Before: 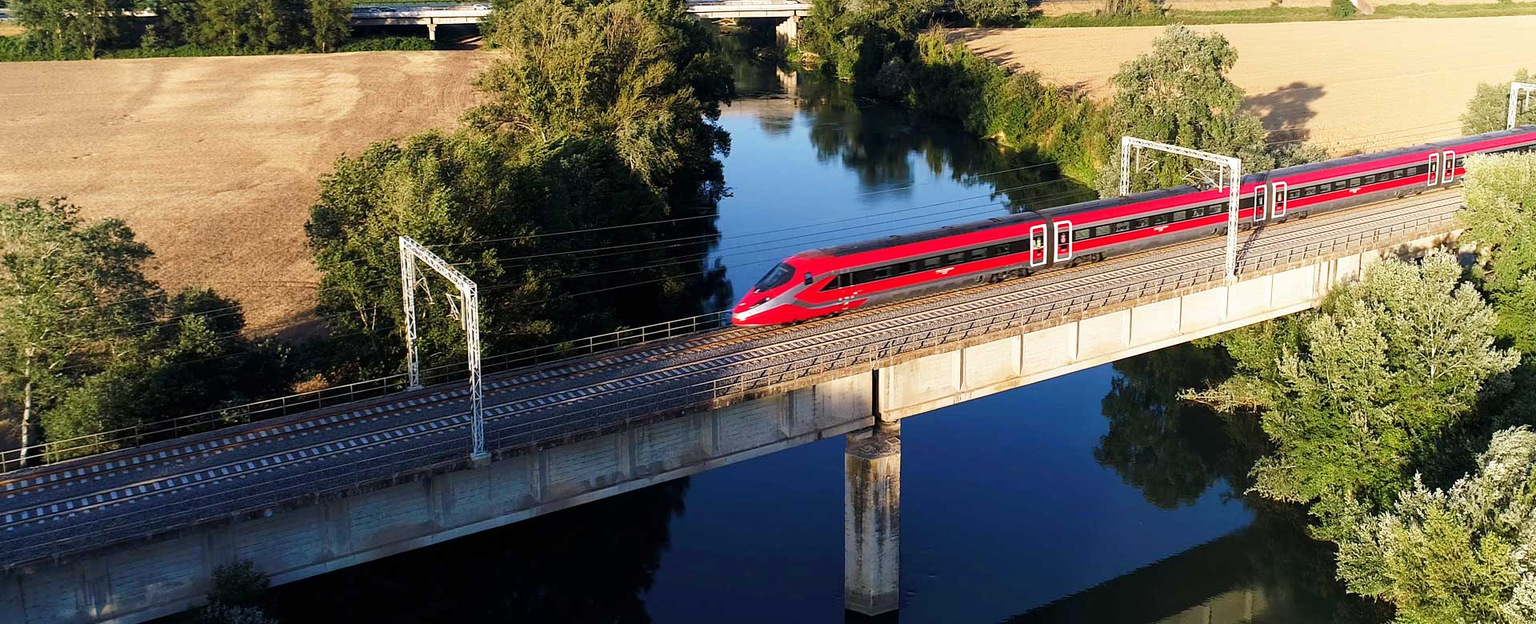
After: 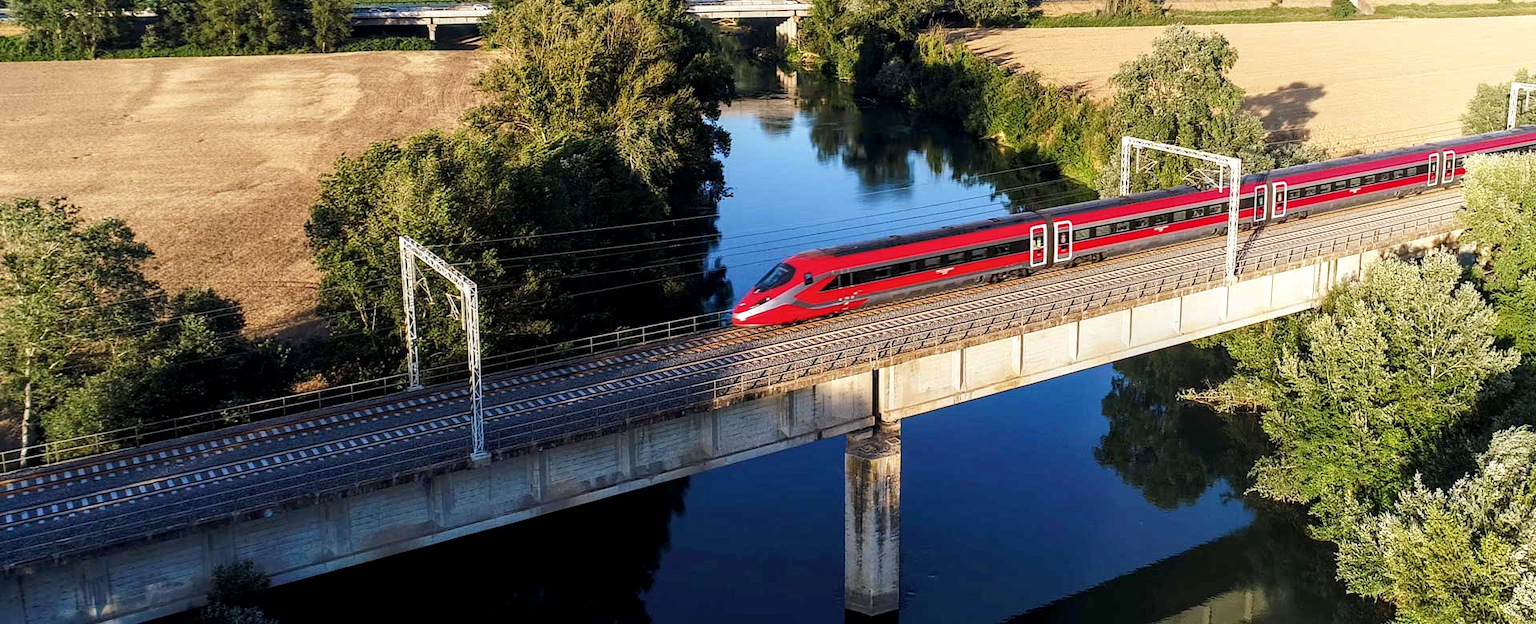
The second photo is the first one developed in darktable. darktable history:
local contrast: detail 130%
color zones: curves: ch0 [(0.068, 0.464) (0.25, 0.5) (0.48, 0.508) (0.75, 0.536) (0.886, 0.476) (0.967, 0.456)]; ch1 [(0.066, 0.456) (0.25, 0.5) (0.616, 0.508) (0.746, 0.56) (0.934, 0.444)]
